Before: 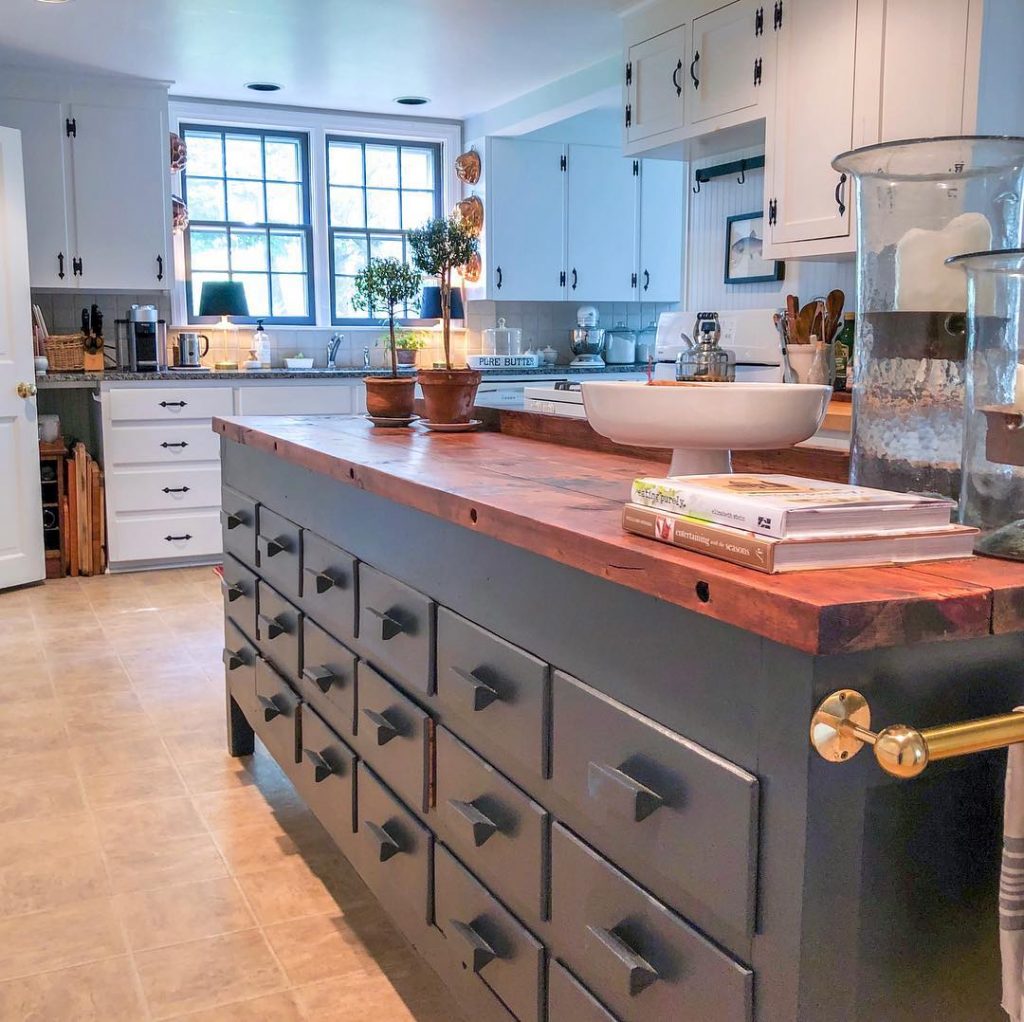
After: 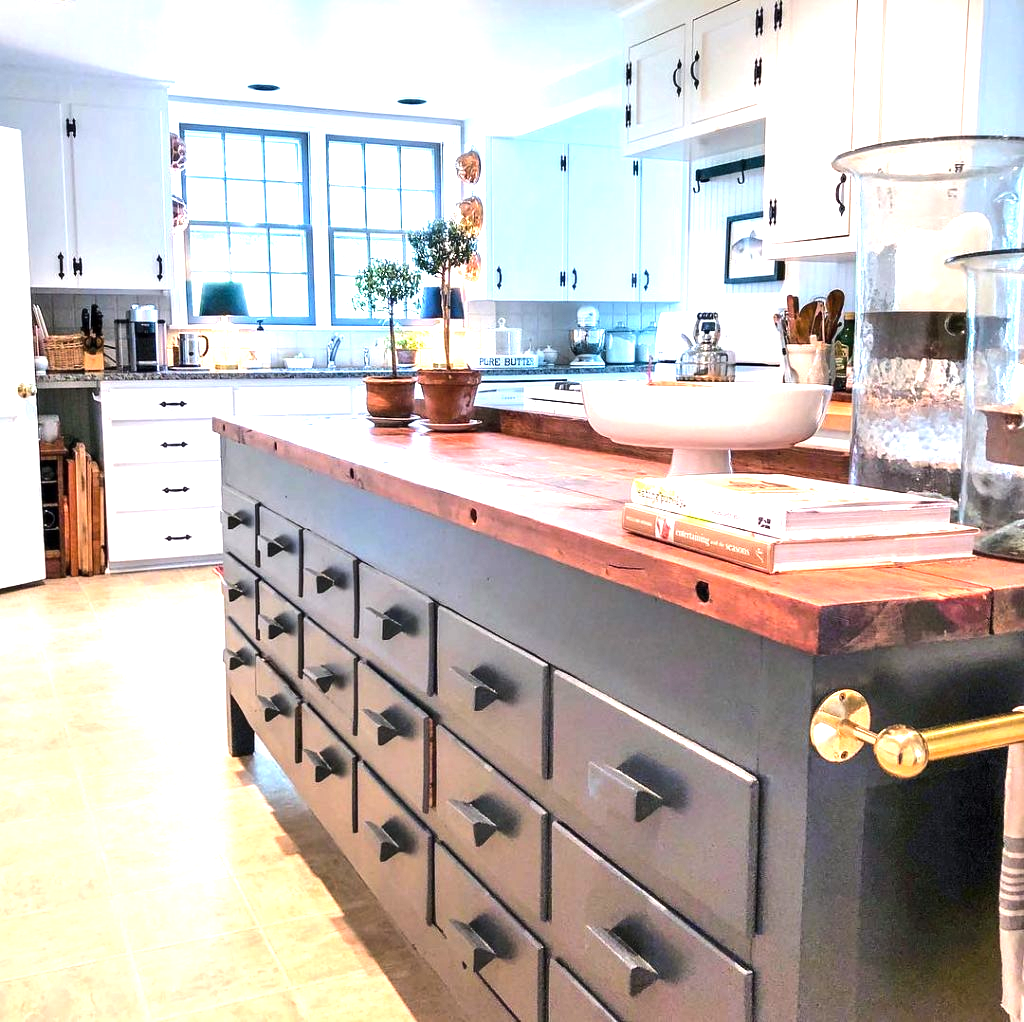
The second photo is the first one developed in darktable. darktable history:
tone equalizer: -8 EV -0.75 EV, -7 EV -0.7 EV, -6 EV -0.6 EV, -5 EV -0.4 EV, -3 EV 0.4 EV, -2 EV 0.6 EV, -1 EV 0.7 EV, +0 EV 0.75 EV, edges refinement/feathering 500, mask exposure compensation -1.57 EV, preserve details no
exposure: exposure 0.766 EV, compensate highlight preservation false
